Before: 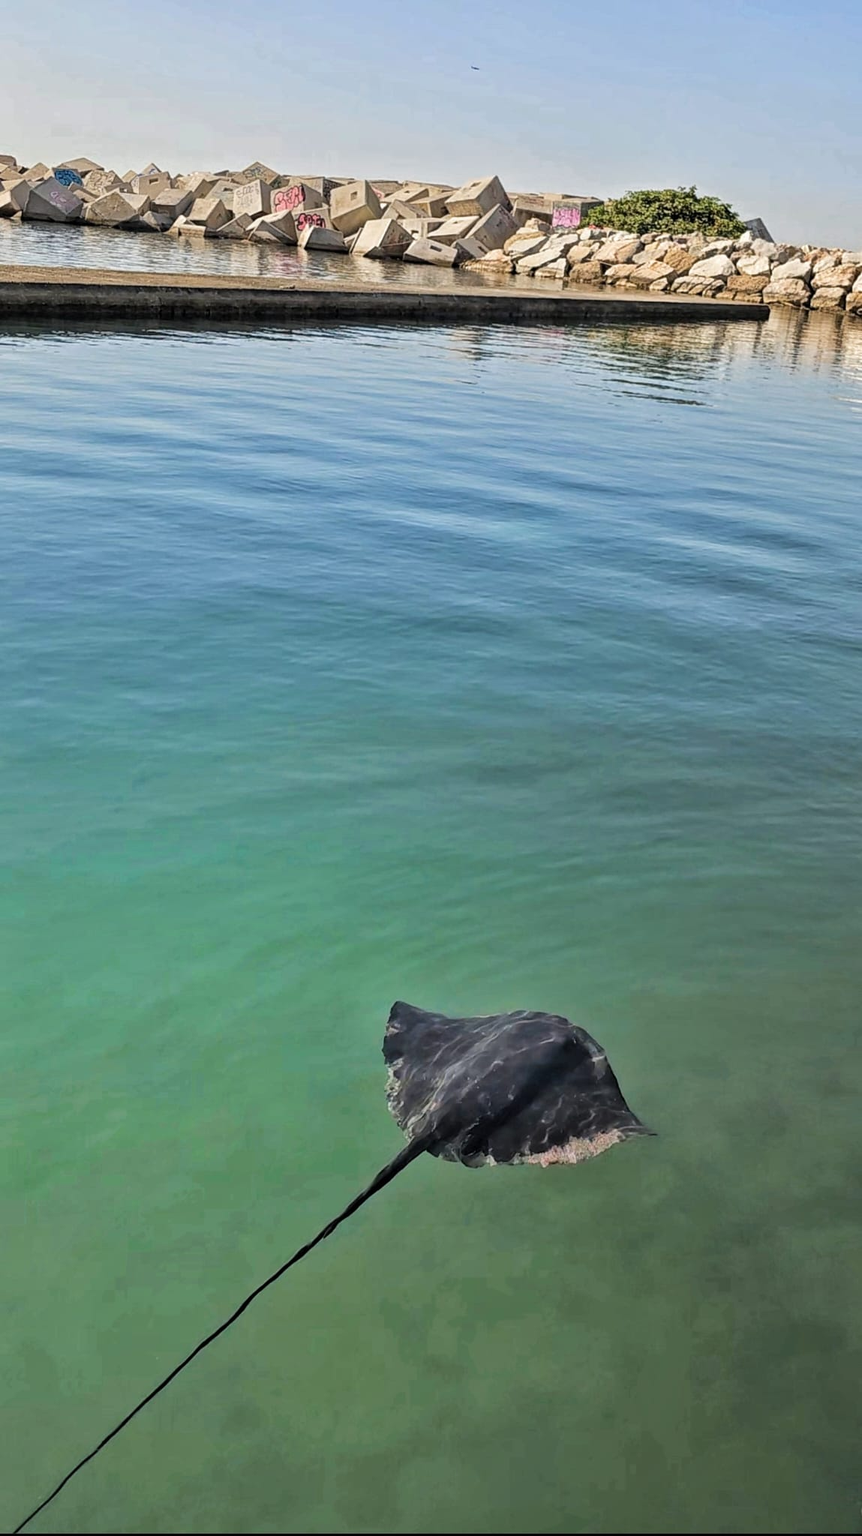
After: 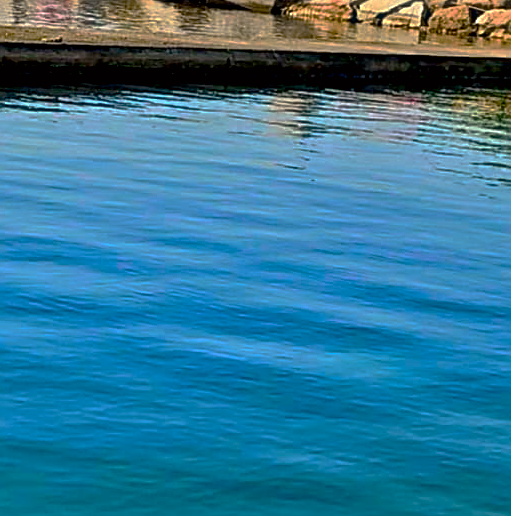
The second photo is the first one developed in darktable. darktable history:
exposure: black level correction 0.026, exposure 0.181 EV, compensate highlight preservation false
color balance rgb: shadows lift › chroma 2.027%, shadows lift › hue 246.98°, linear chroma grading › global chroma 41.921%, perceptual saturation grading › global saturation 20%, perceptual saturation grading › highlights -24.952%, perceptual saturation grading › shadows 25.89%, global vibrance 20%
base curve: curves: ch0 [(0, 0) (0.826, 0.587) (1, 1)], preserve colors none
crop: left 28.866%, top 16.787%, right 26.618%, bottom 58.004%
haze removal: strength -0.11, compatibility mode true, adaptive false
sharpen: on, module defaults
tone curve: curves: ch0 [(0, 0) (0.068, 0.031) (0.175, 0.132) (0.337, 0.304) (0.498, 0.511) (0.748, 0.762) (0.993, 0.954)]; ch1 [(0, 0) (0.294, 0.184) (0.359, 0.34) (0.362, 0.35) (0.43, 0.41) (0.476, 0.457) (0.499, 0.5) (0.529, 0.523) (0.677, 0.762) (1, 1)]; ch2 [(0, 0) (0.431, 0.419) (0.495, 0.502) (0.524, 0.534) (0.557, 0.56) (0.634, 0.654) (0.728, 0.722) (1, 1)], color space Lab, independent channels, preserve colors none
